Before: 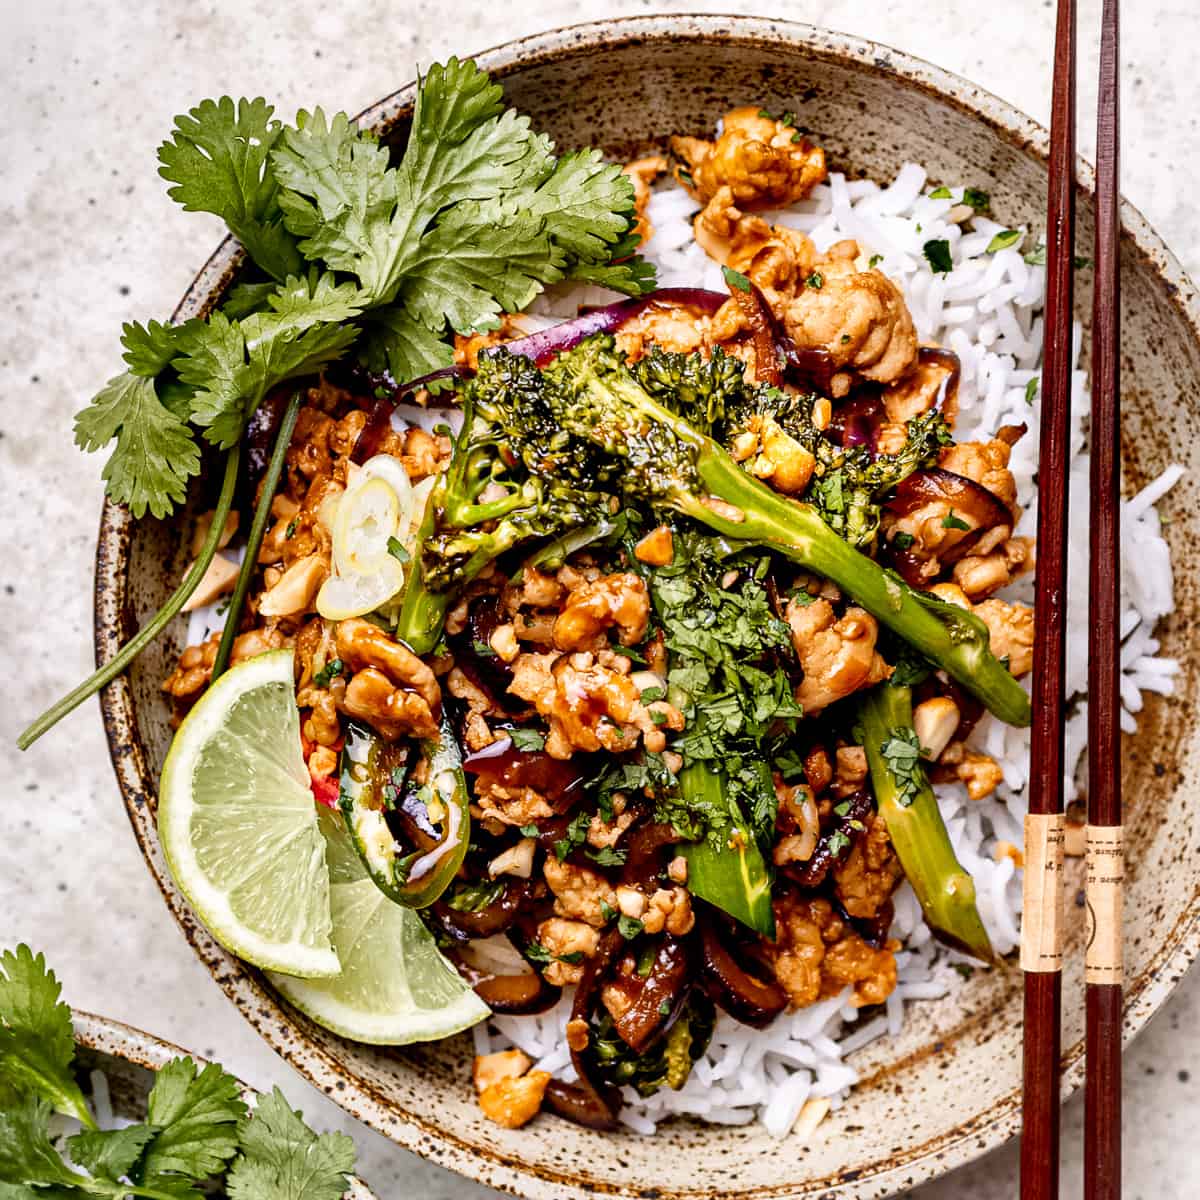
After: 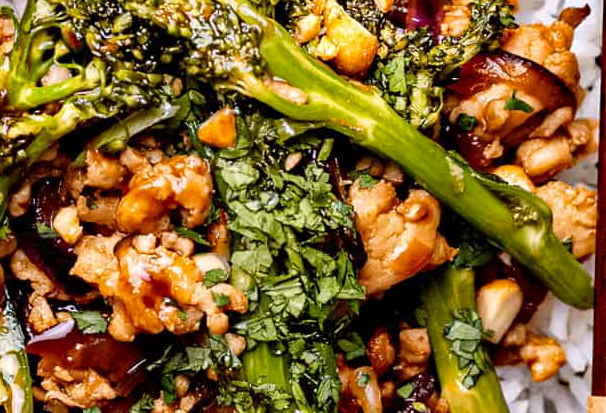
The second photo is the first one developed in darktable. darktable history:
haze removal: compatibility mode true, adaptive false
crop: left 36.488%, top 34.91%, right 12.961%, bottom 30.66%
